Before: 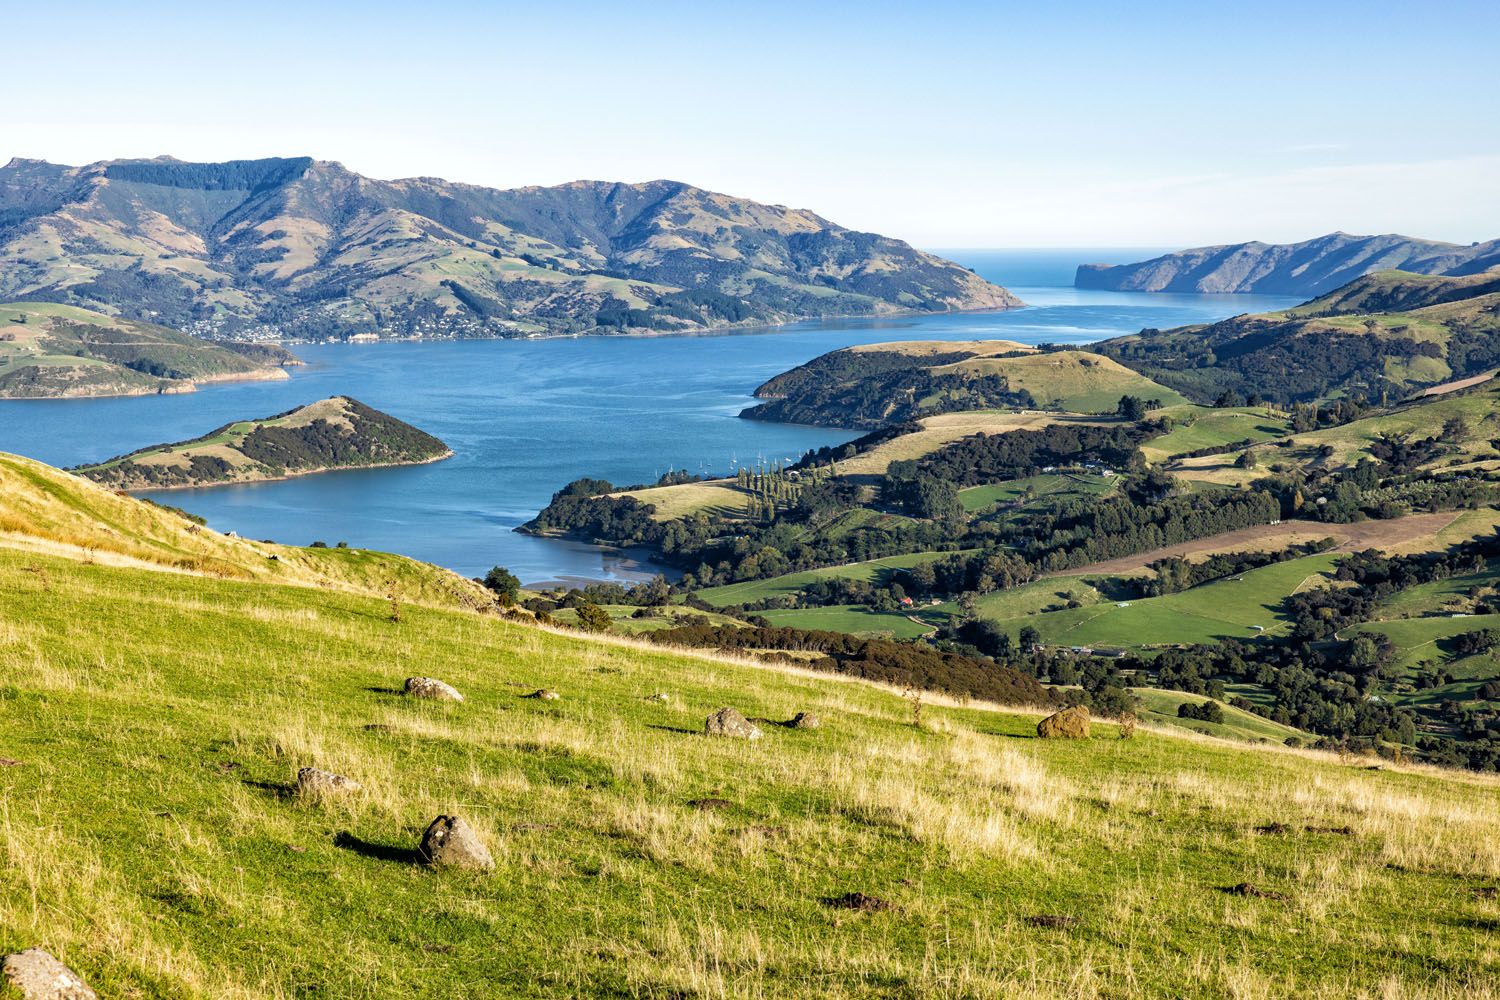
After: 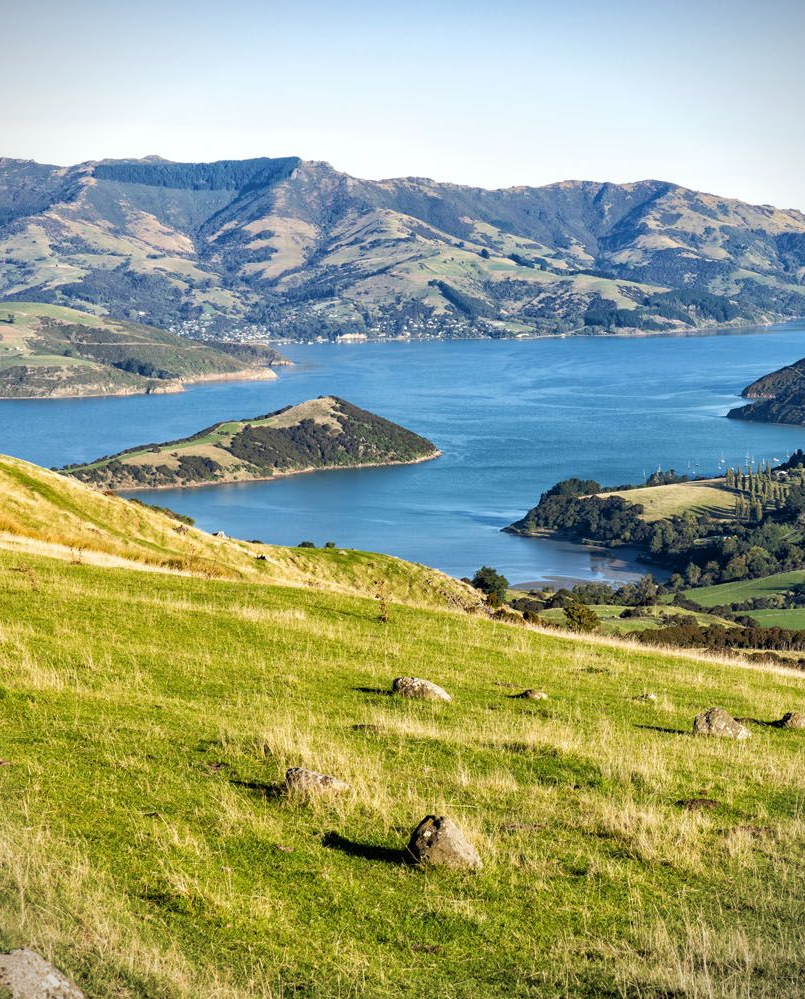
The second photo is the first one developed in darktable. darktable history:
vignetting: fall-off start 92.03%, unbound false
crop: left 0.82%, right 45.507%, bottom 0.083%
